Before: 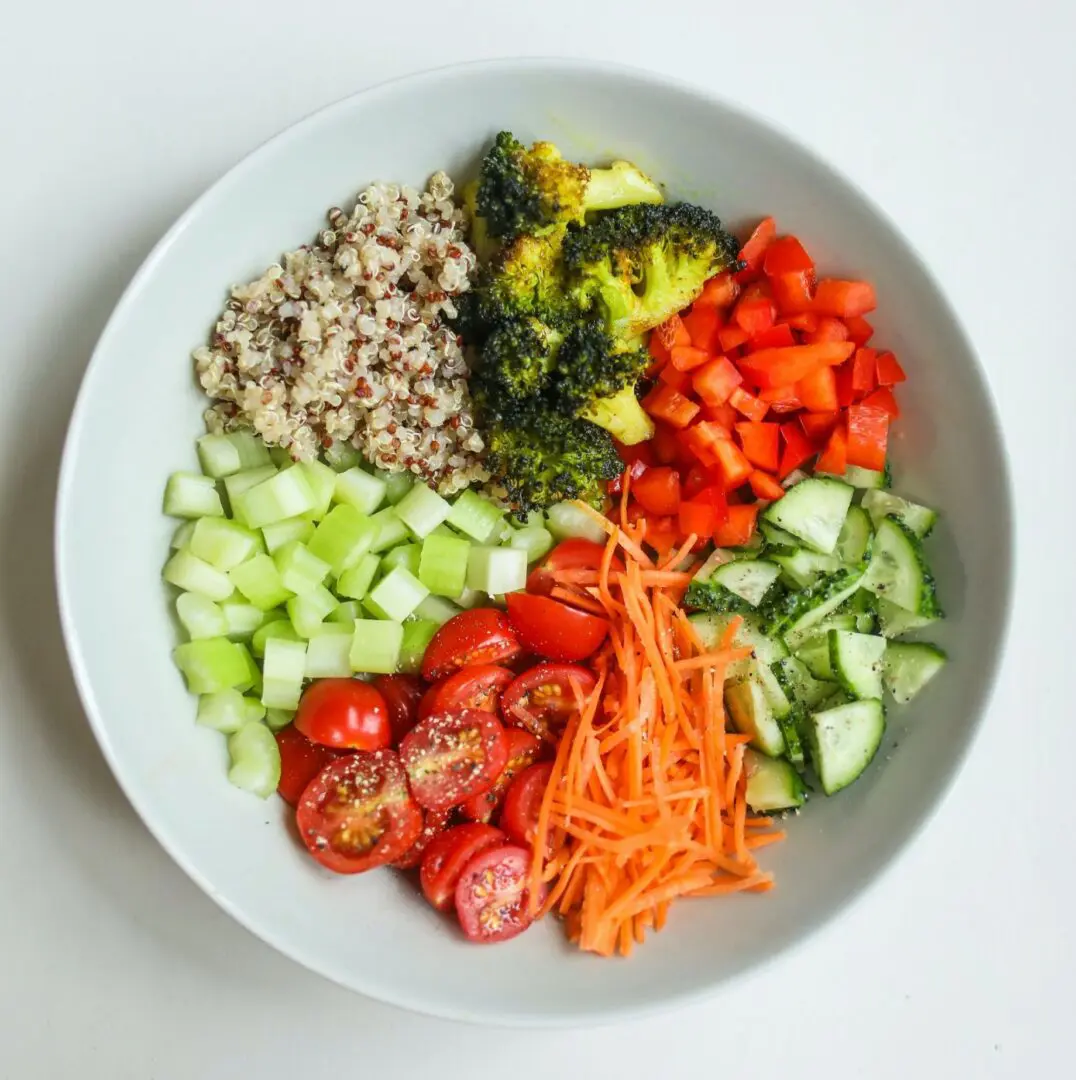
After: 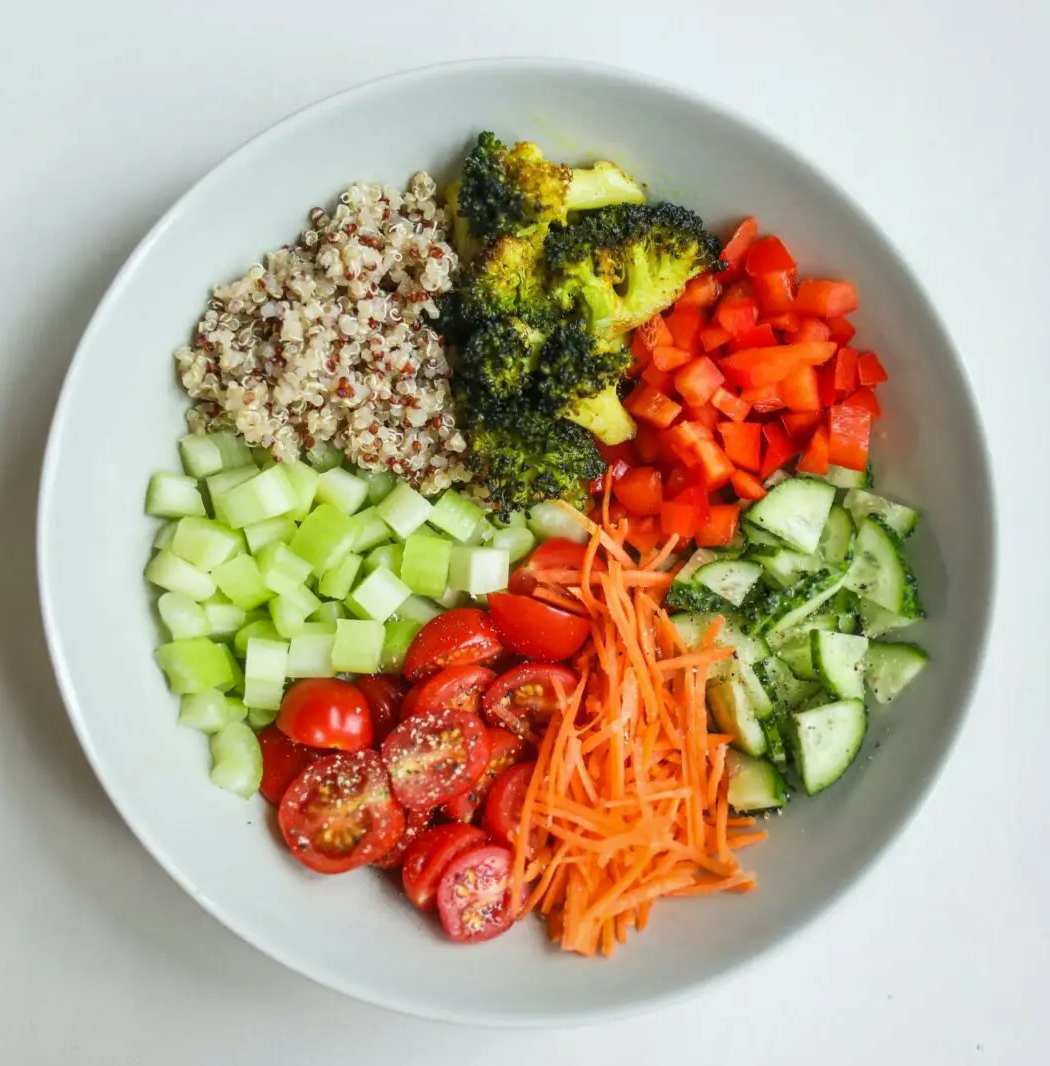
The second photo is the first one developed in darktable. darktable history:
crop and rotate: left 1.774%, right 0.633%, bottom 1.28%
shadows and highlights: shadows 32, highlights -32, soften with gaussian
